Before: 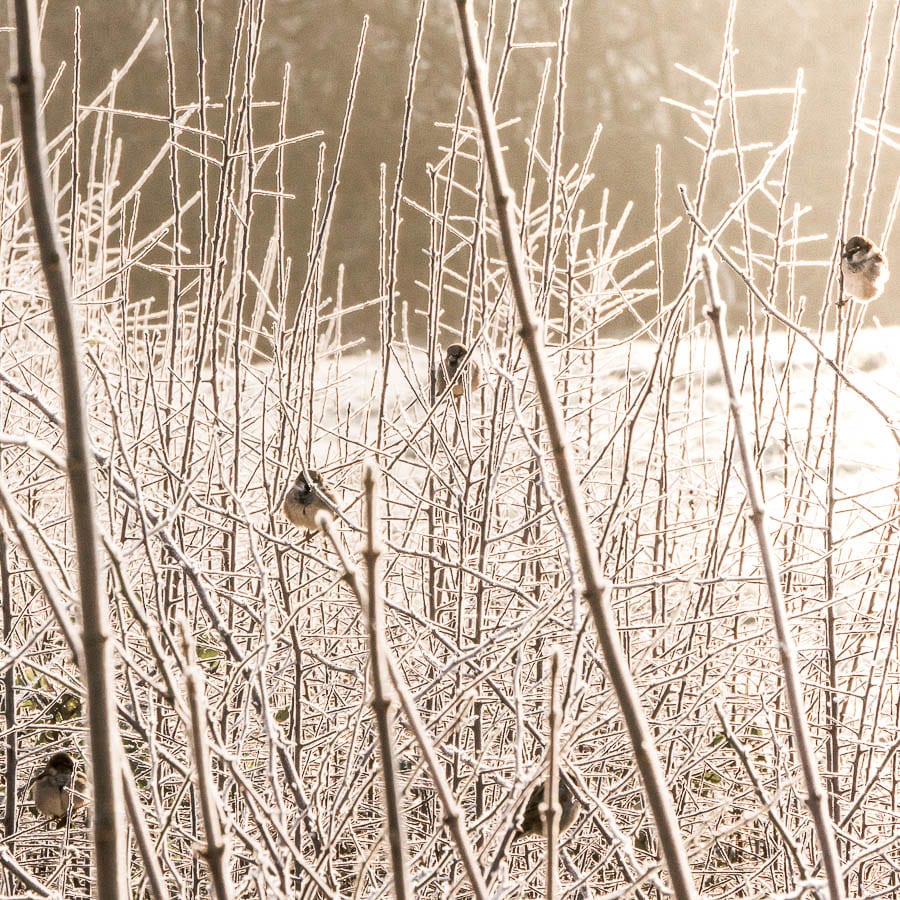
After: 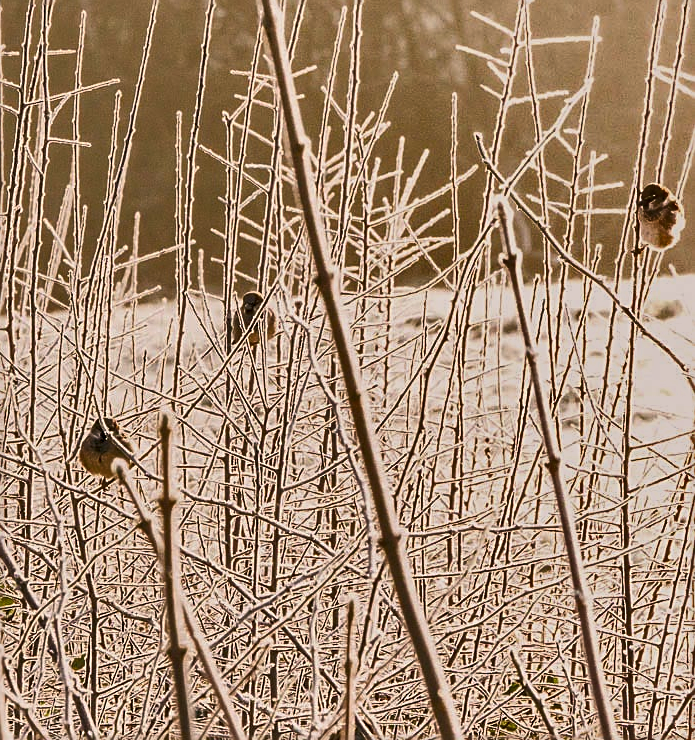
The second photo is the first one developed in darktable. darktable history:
crop: left 22.76%, top 5.838%, bottom 11.87%
shadows and highlights: shadows 79.11, white point adjustment -8.97, highlights -61.32, soften with gaussian
color balance rgb: highlights gain › chroma 1.375%, highlights gain › hue 51.06°, perceptual saturation grading › global saturation 10.314%, global vibrance 30.379%
sharpen: on, module defaults
